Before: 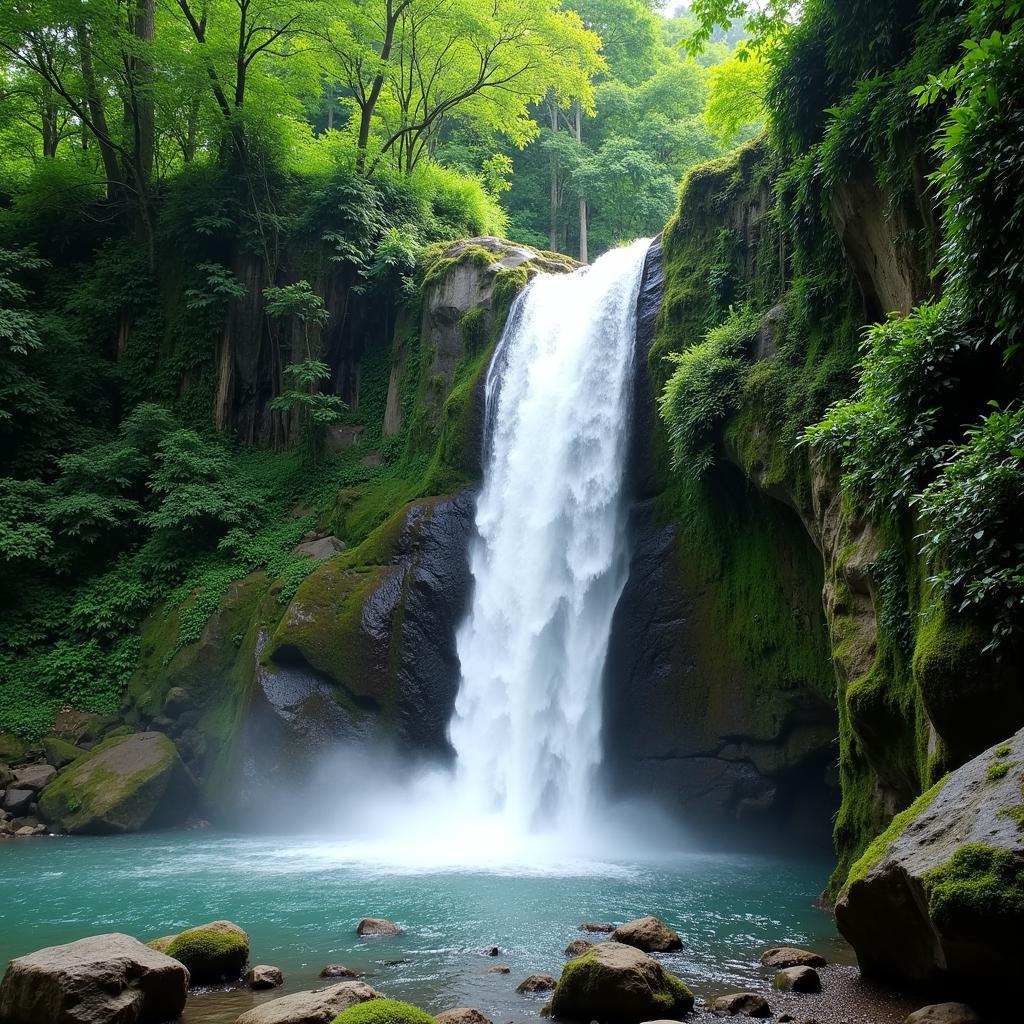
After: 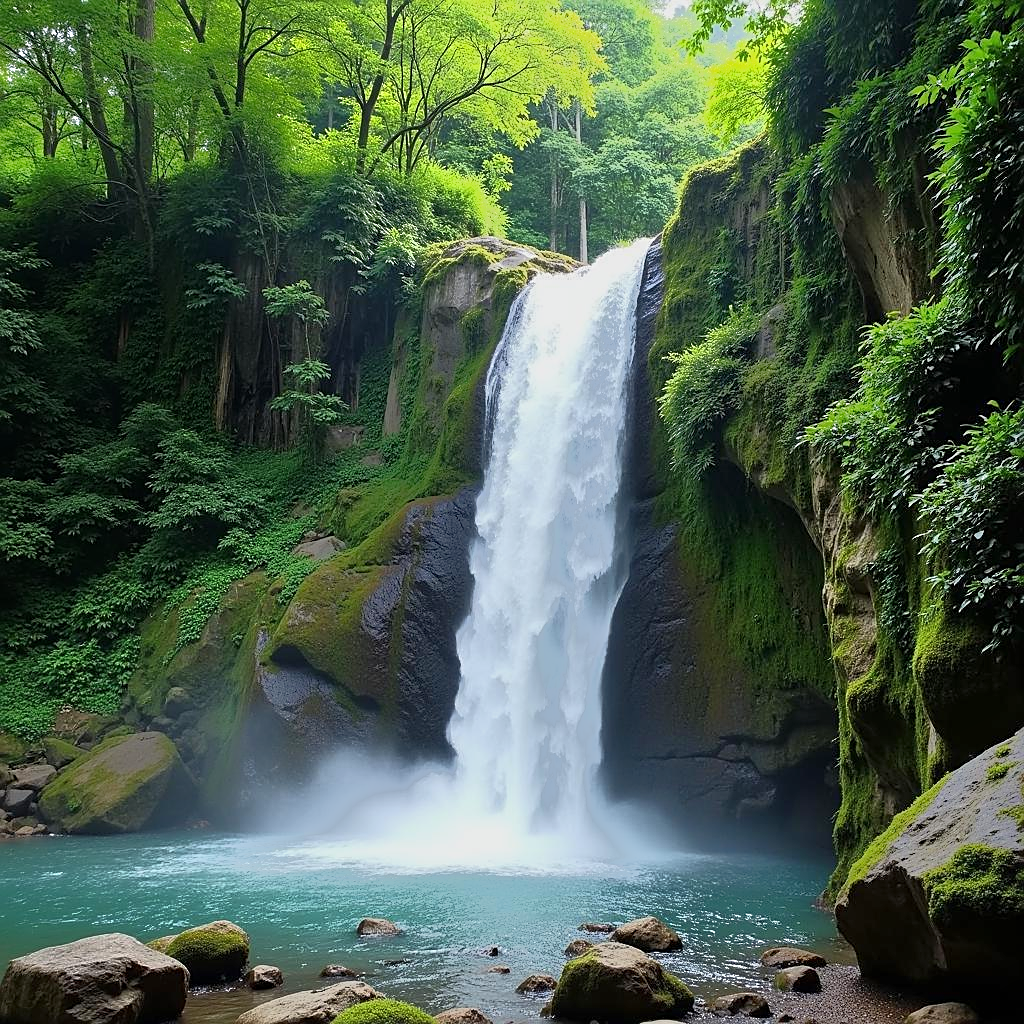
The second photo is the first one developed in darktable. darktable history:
tone equalizer: -7 EV -0.63 EV, -6 EV 1 EV, -5 EV -0.45 EV, -4 EV 0.43 EV, -3 EV 0.41 EV, -2 EV 0.15 EV, -1 EV -0.15 EV, +0 EV -0.39 EV, smoothing diameter 25%, edges refinement/feathering 10, preserve details guided filter
exposure: black level correction 0, exposure 0.2 EV, compensate exposure bias true, compensate highlight preservation false
sharpen: on, module defaults
